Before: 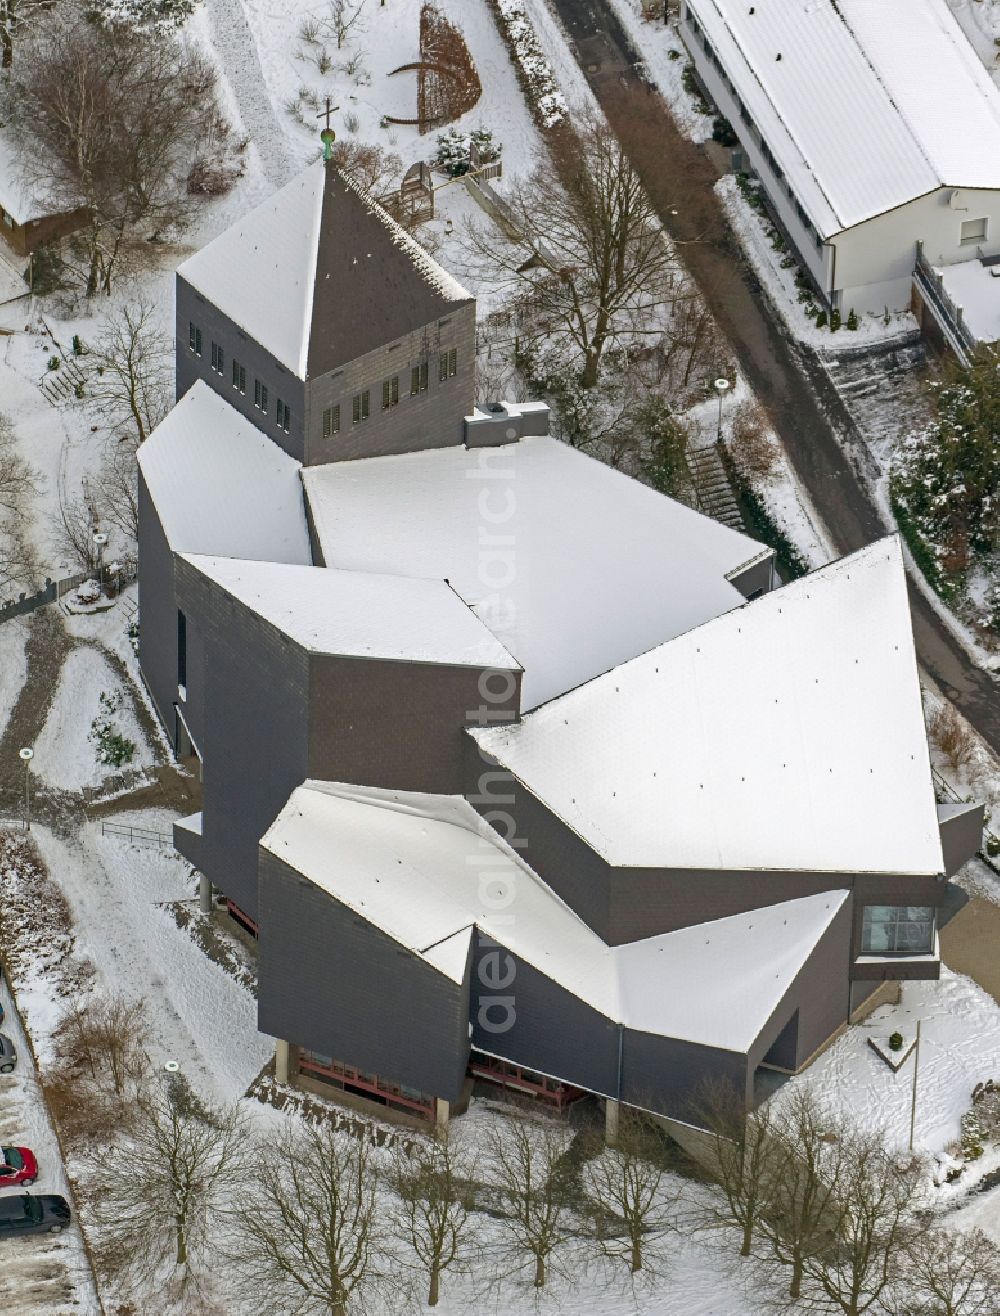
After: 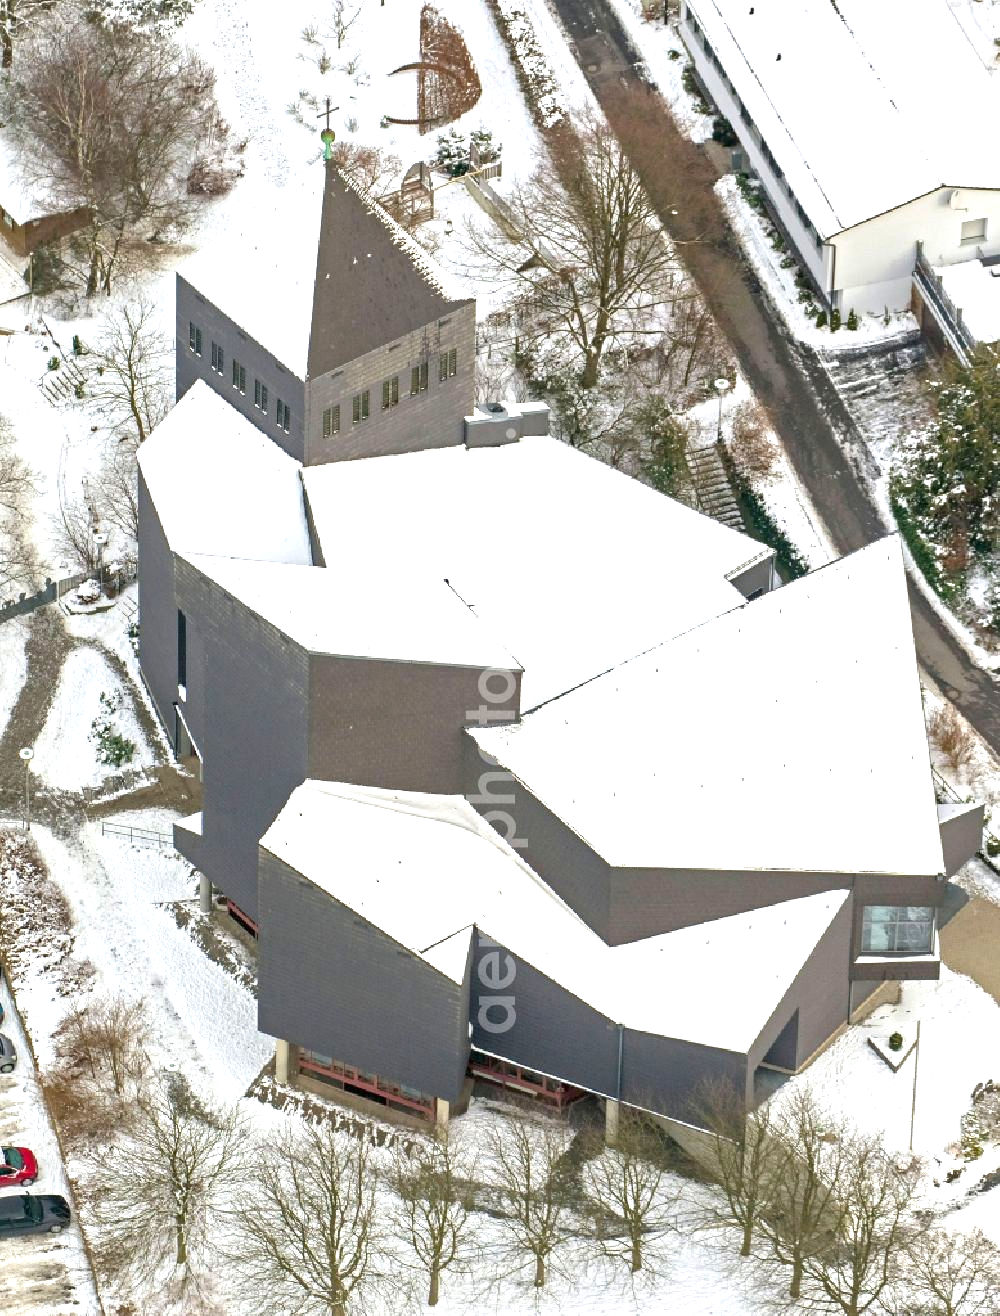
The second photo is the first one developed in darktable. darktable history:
exposure: exposure 1.145 EV, compensate highlight preservation false
